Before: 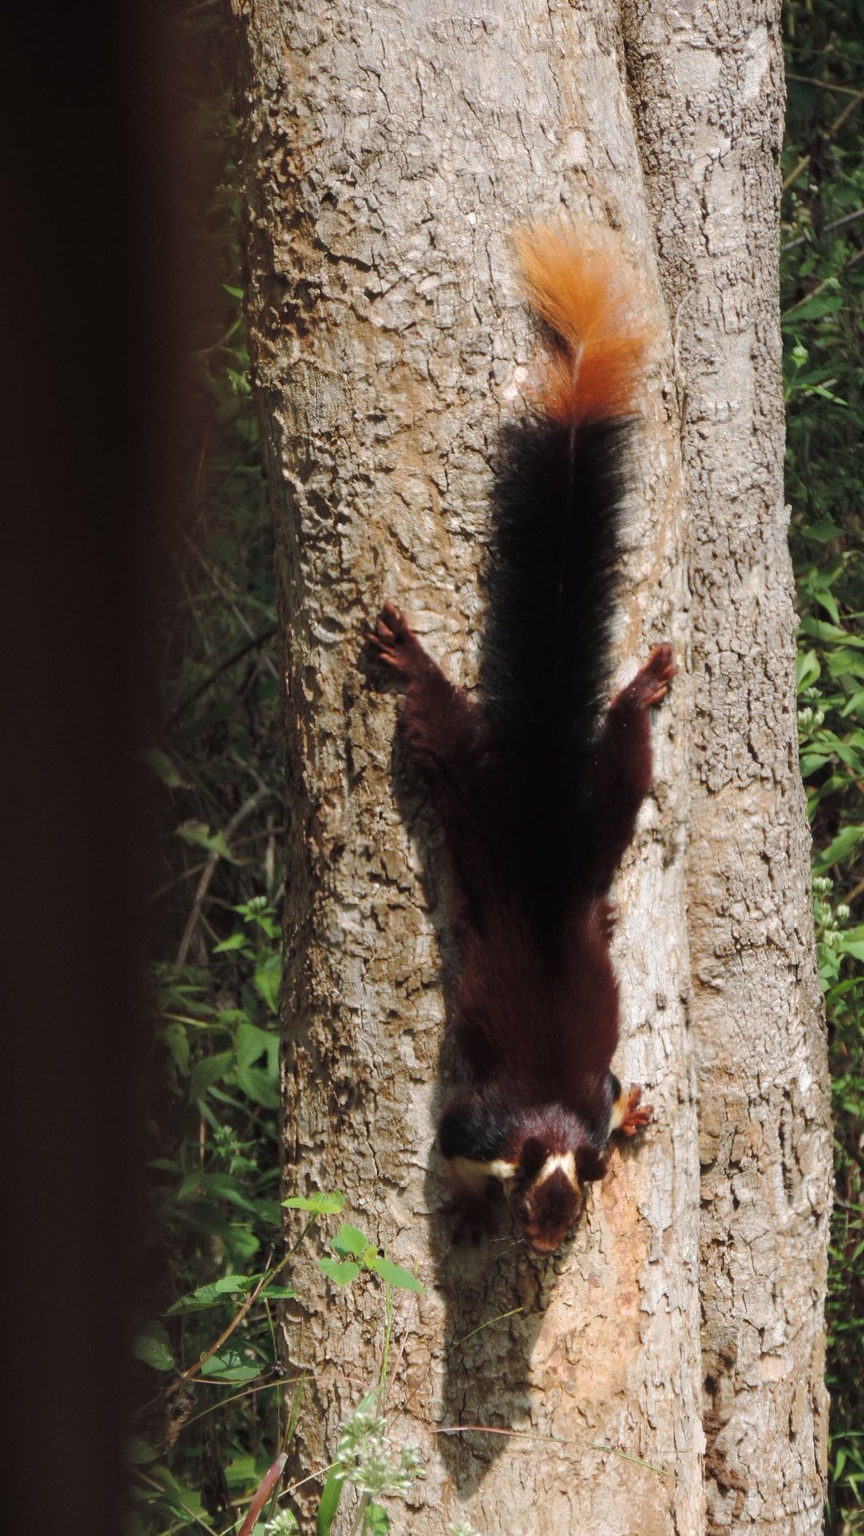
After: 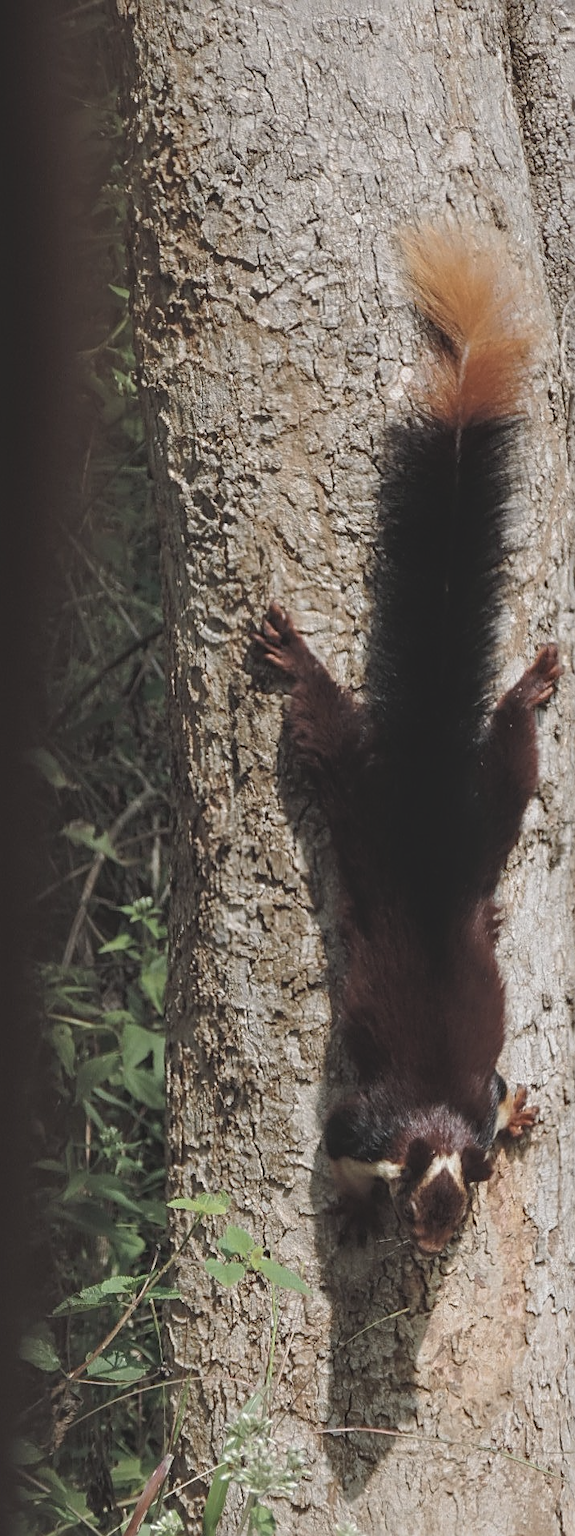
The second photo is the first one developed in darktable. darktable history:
crop and rotate: left 13.359%, right 19.975%
contrast brightness saturation: contrast -0.256, saturation -0.423
sharpen: radius 2.628, amount 0.685
local contrast: on, module defaults
